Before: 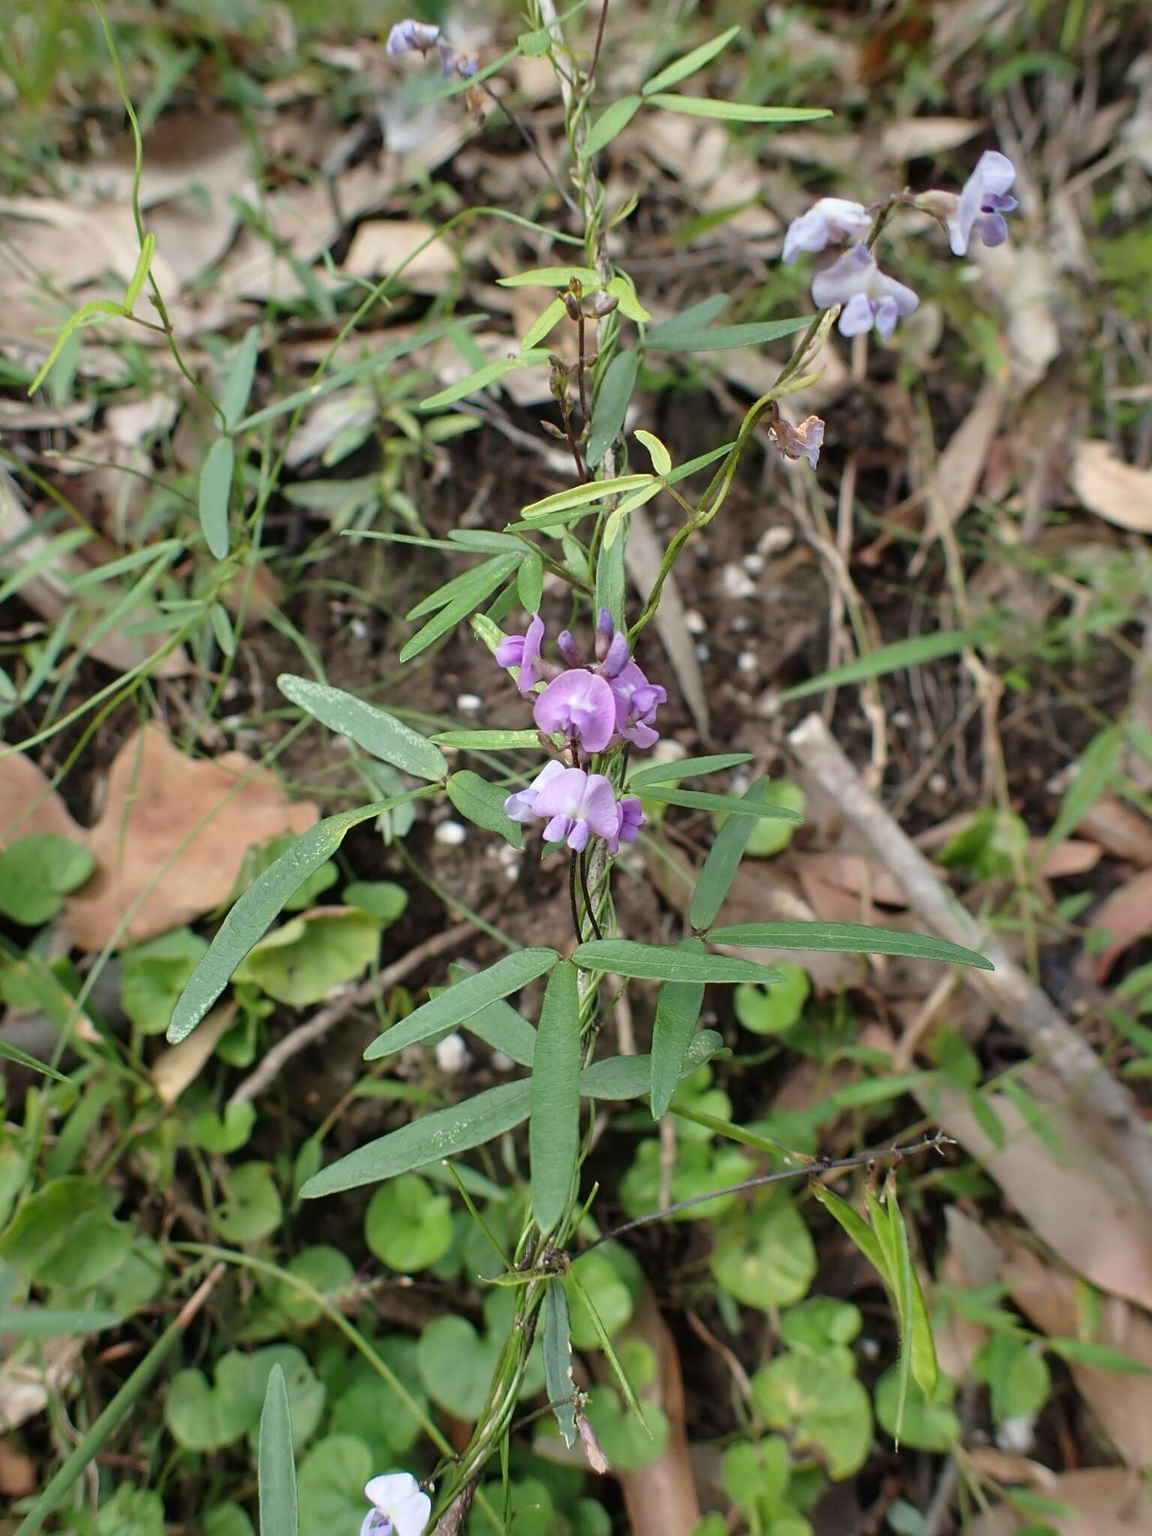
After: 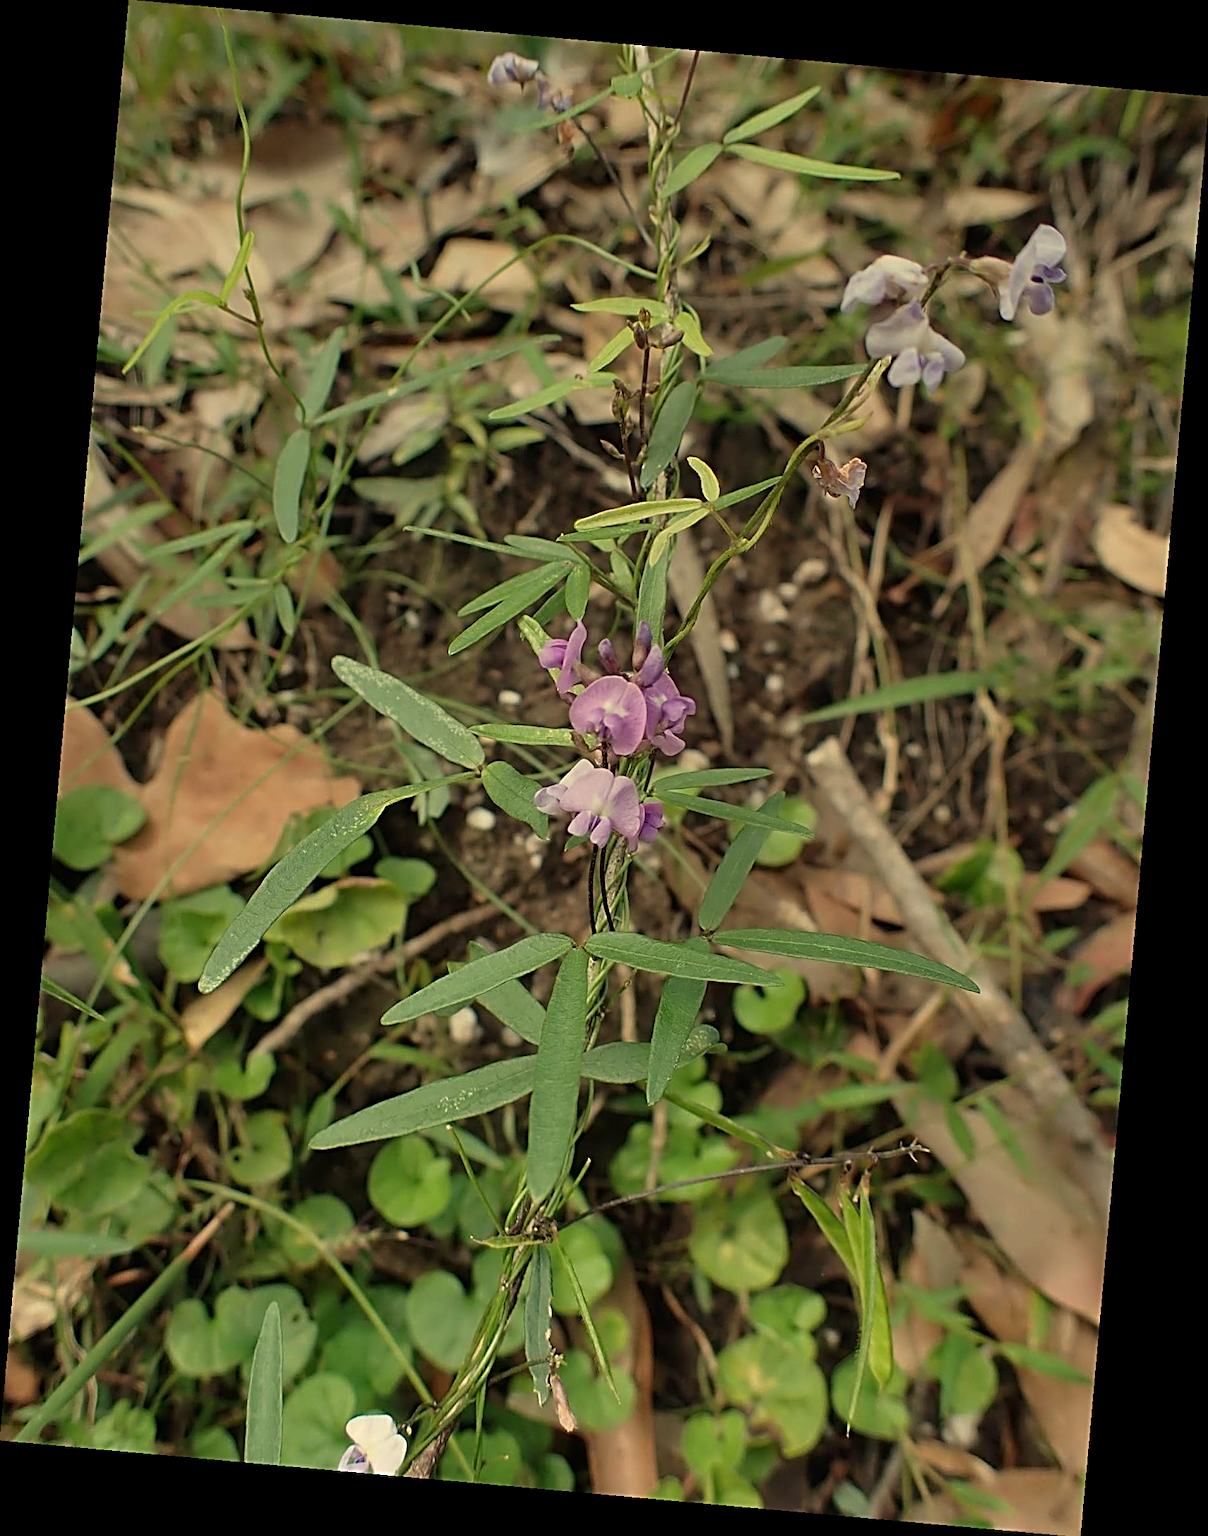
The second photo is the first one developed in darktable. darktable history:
graduated density: rotation 5.63°, offset 76.9
rotate and perspective: rotation 5.12°, automatic cropping off
white balance: red 1.08, blue 0.791
sharpen: radius 3.025, amount 0.757
